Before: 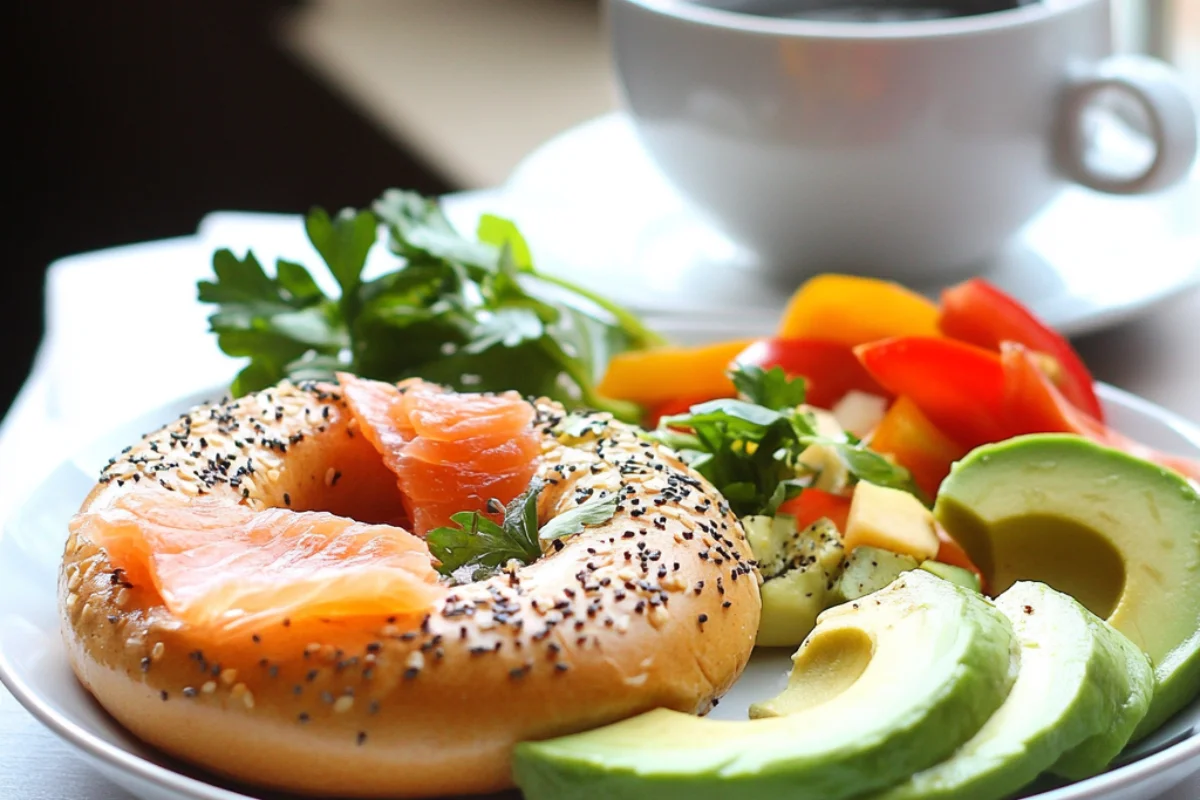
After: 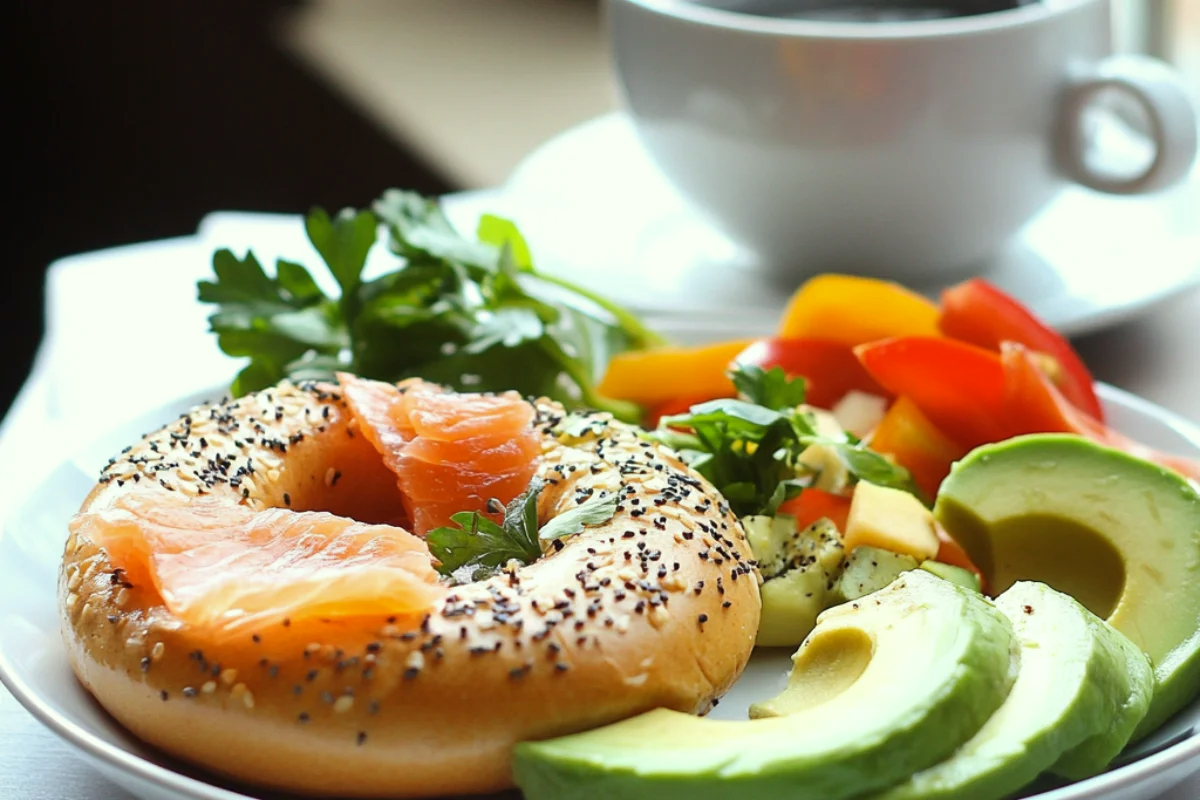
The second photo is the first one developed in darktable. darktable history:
levels: mode automatic, gray 50.8%
color correction: highlights a* -4.73, highlights b* 5.06, saturation 0.97
tone equalizer: on, module defaults
